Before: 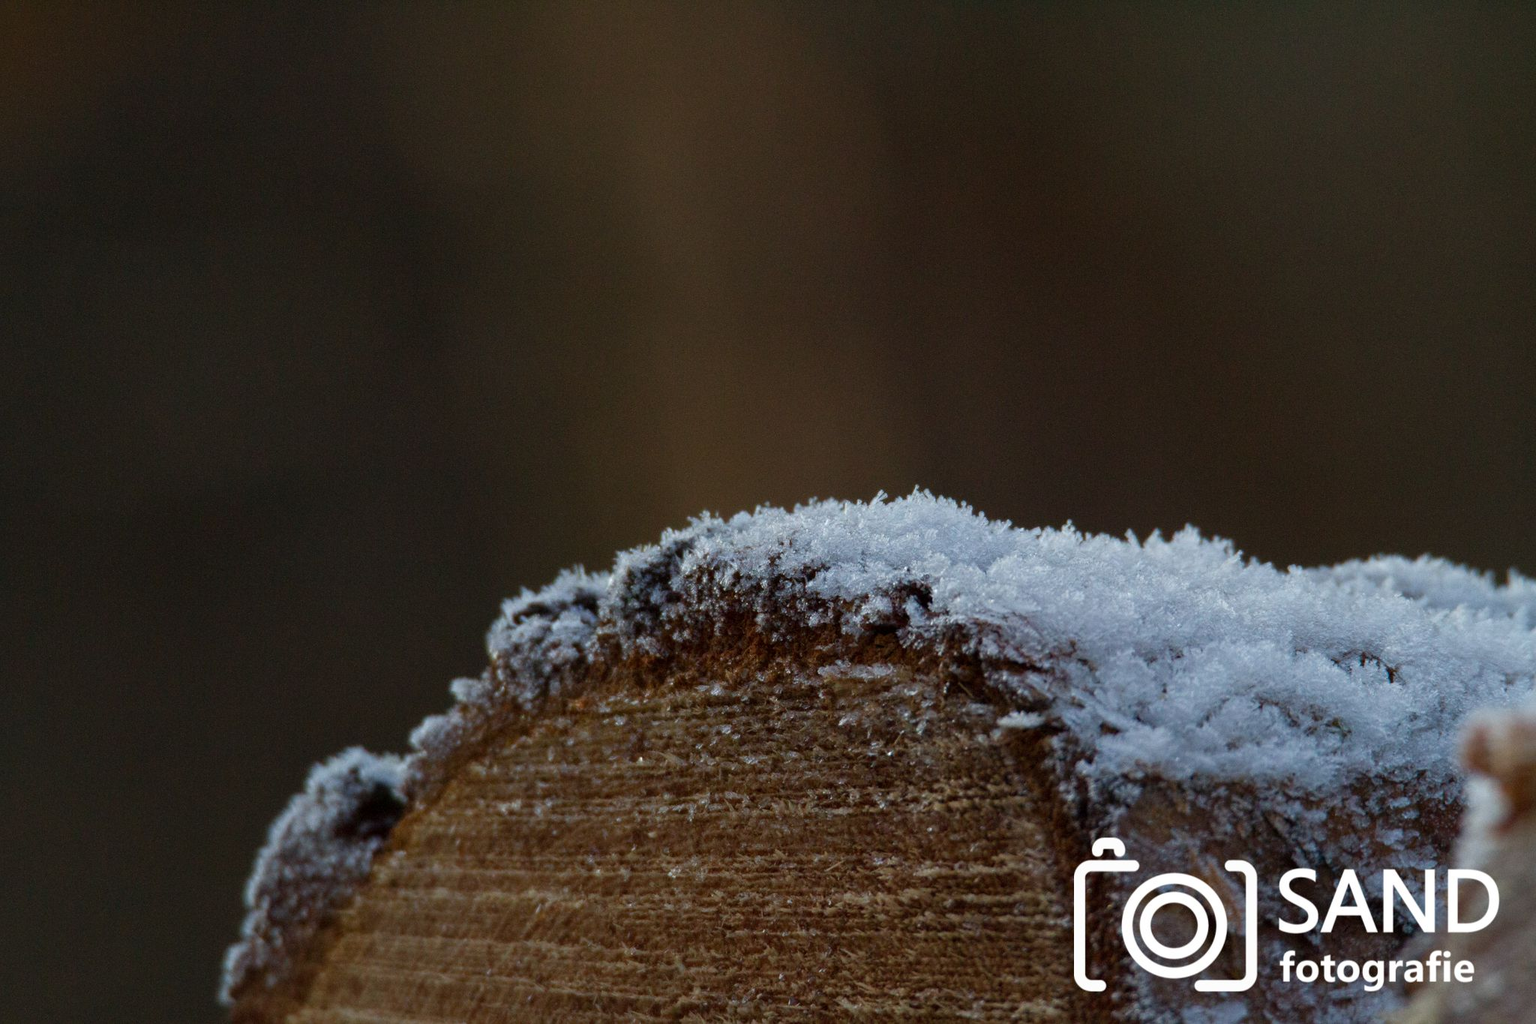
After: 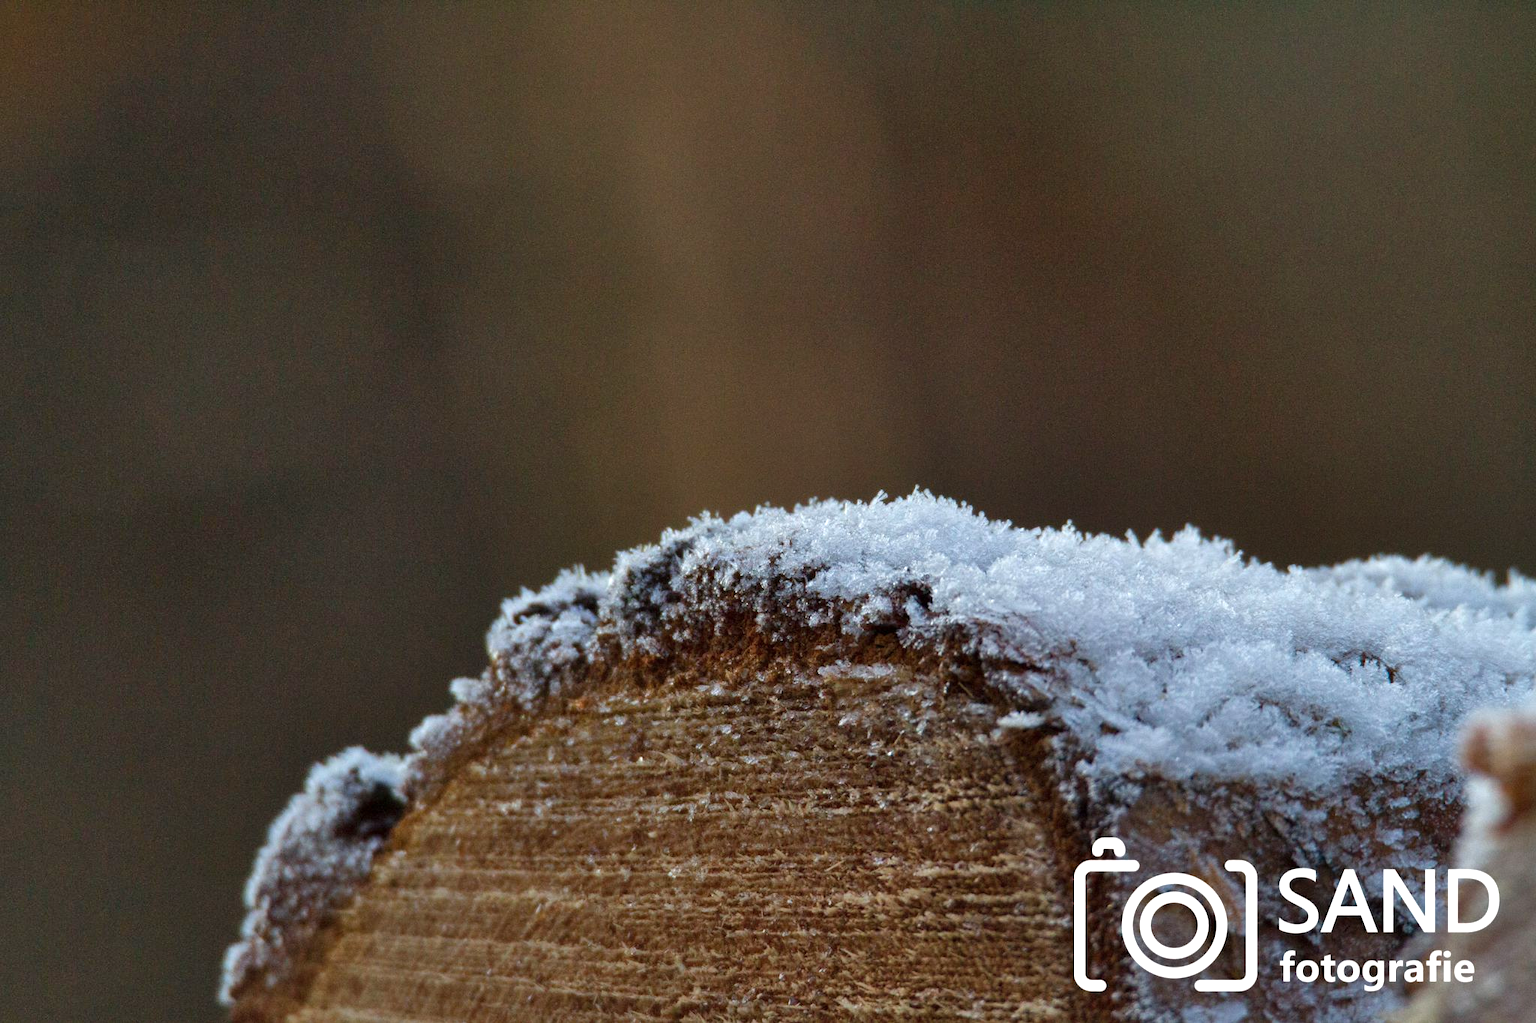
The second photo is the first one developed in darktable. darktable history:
exposure: exposure 0.559 EV, compensate highlight preservation false
shadows and highlights: low approximation 0.01, soften with gaussian
